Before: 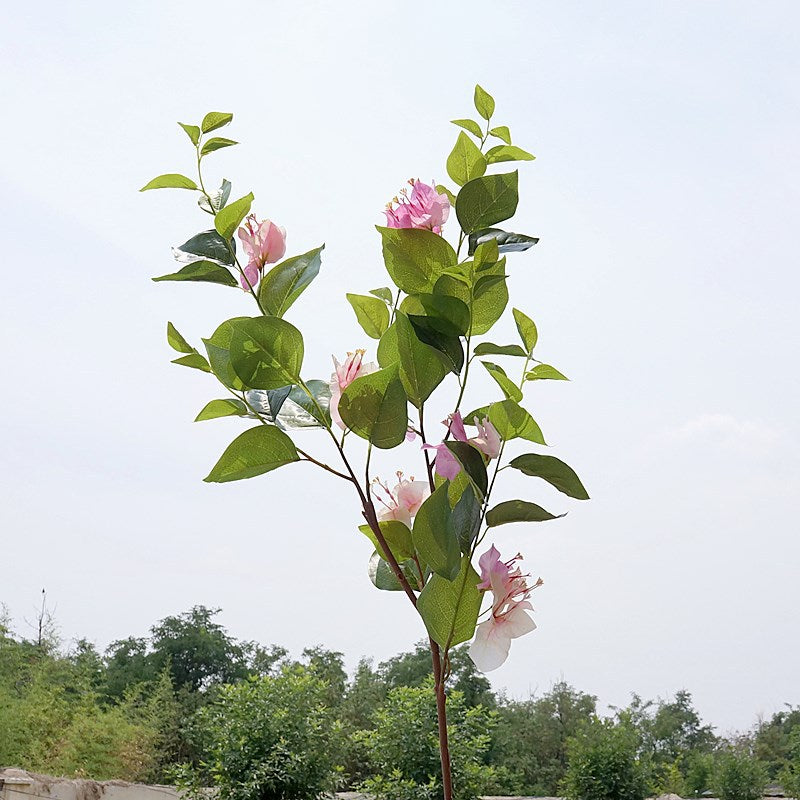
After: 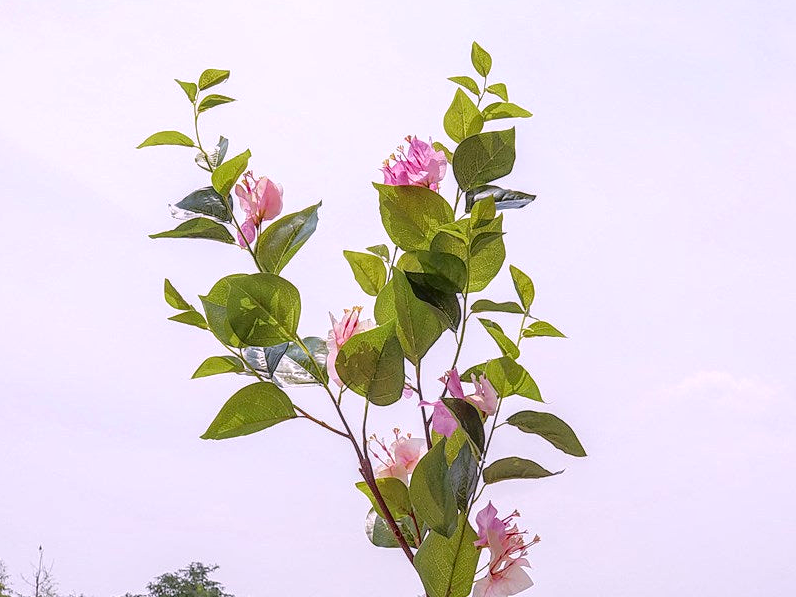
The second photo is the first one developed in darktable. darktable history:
tone curve: curves: ch0 [(0, 0) (0.126, 0.061) (0.362, 0.382) (0.498, 0.498) (0.706, 0.712) (1, 1)]; ch1 [(0, 0) (0.5, 0.522) (0.55, 0.586) (1, 1)]; ch2 [(0, 0) (0.44, 0.424) (0.5, 0.482) (0.537, 0.538) (1, 1)], color space Lab, independent channels, preserve colors none
crop: left 0.387%, top 5.469%, bottom 19.809%
local contrast: highlights 0%, shadows 0%, detail 133%
white balance: red 1.009, blue 1.027
